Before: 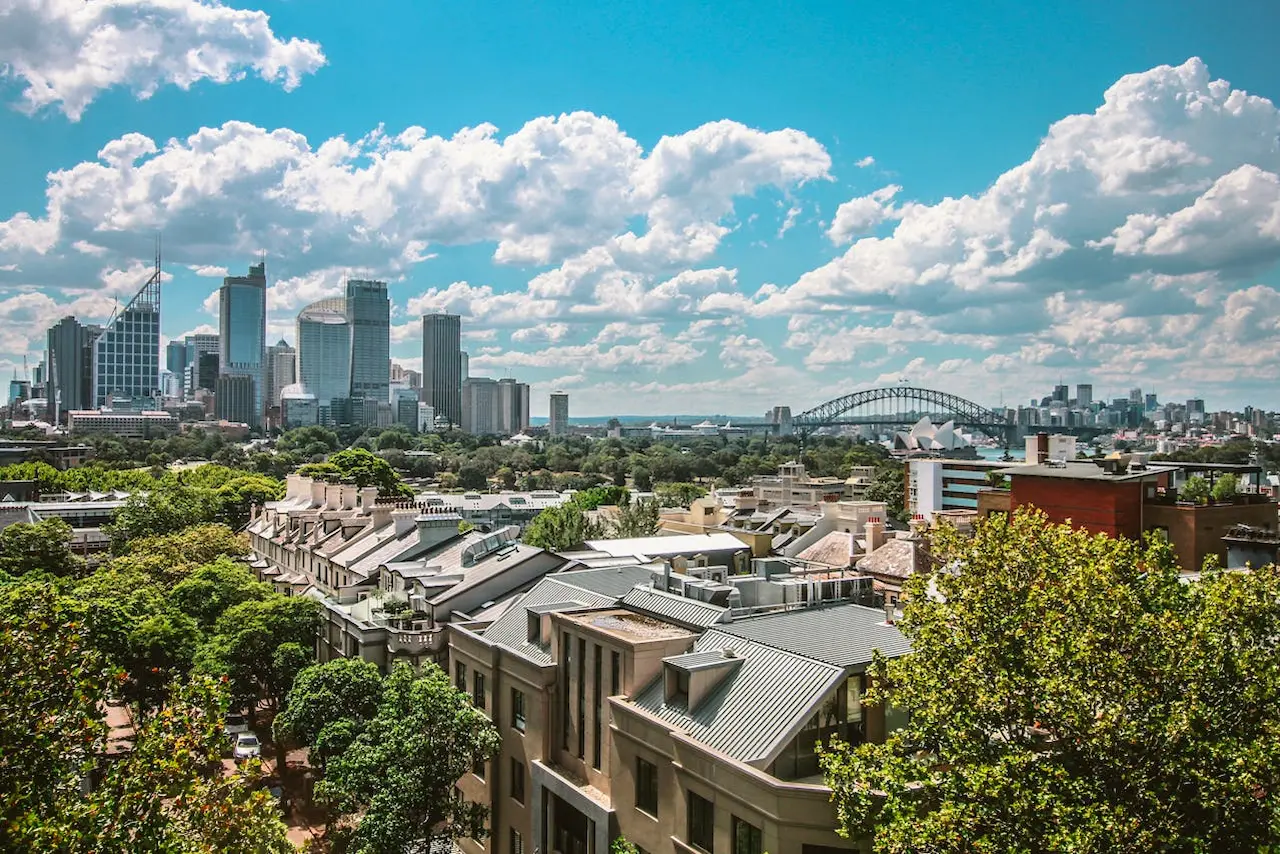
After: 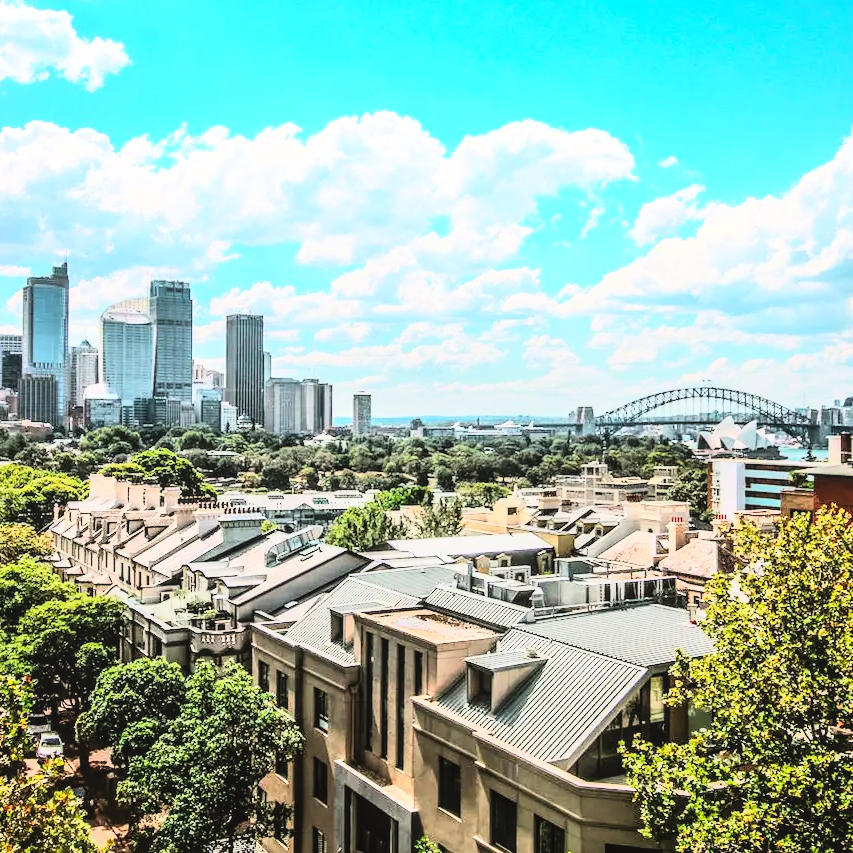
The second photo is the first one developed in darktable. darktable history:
local contrast: detail 110%
crop and rotate: left 15.446%, right 17.836%
rgb curve: curves: ch0 [(0, 0) (0.21, 0.15) (0.24, 0.21) (0.5, 0.75) (0.75, 0.96) (0.89, 0.99) (1, 1)]; ch1 [(0, 0.02) (0.21, 0.13) (0.25, 0.2) (0.5, 0.67) (0.75, 0.9) (0.89, 0.97) (1, 1)]; ch2 [(0, 0.02) (0.21, 0.13) (0.25, 0.2) (0.5, 0.67) (0.75, 0.9) (0.89, 0.97) (1, 1)], compensate middle gray true
